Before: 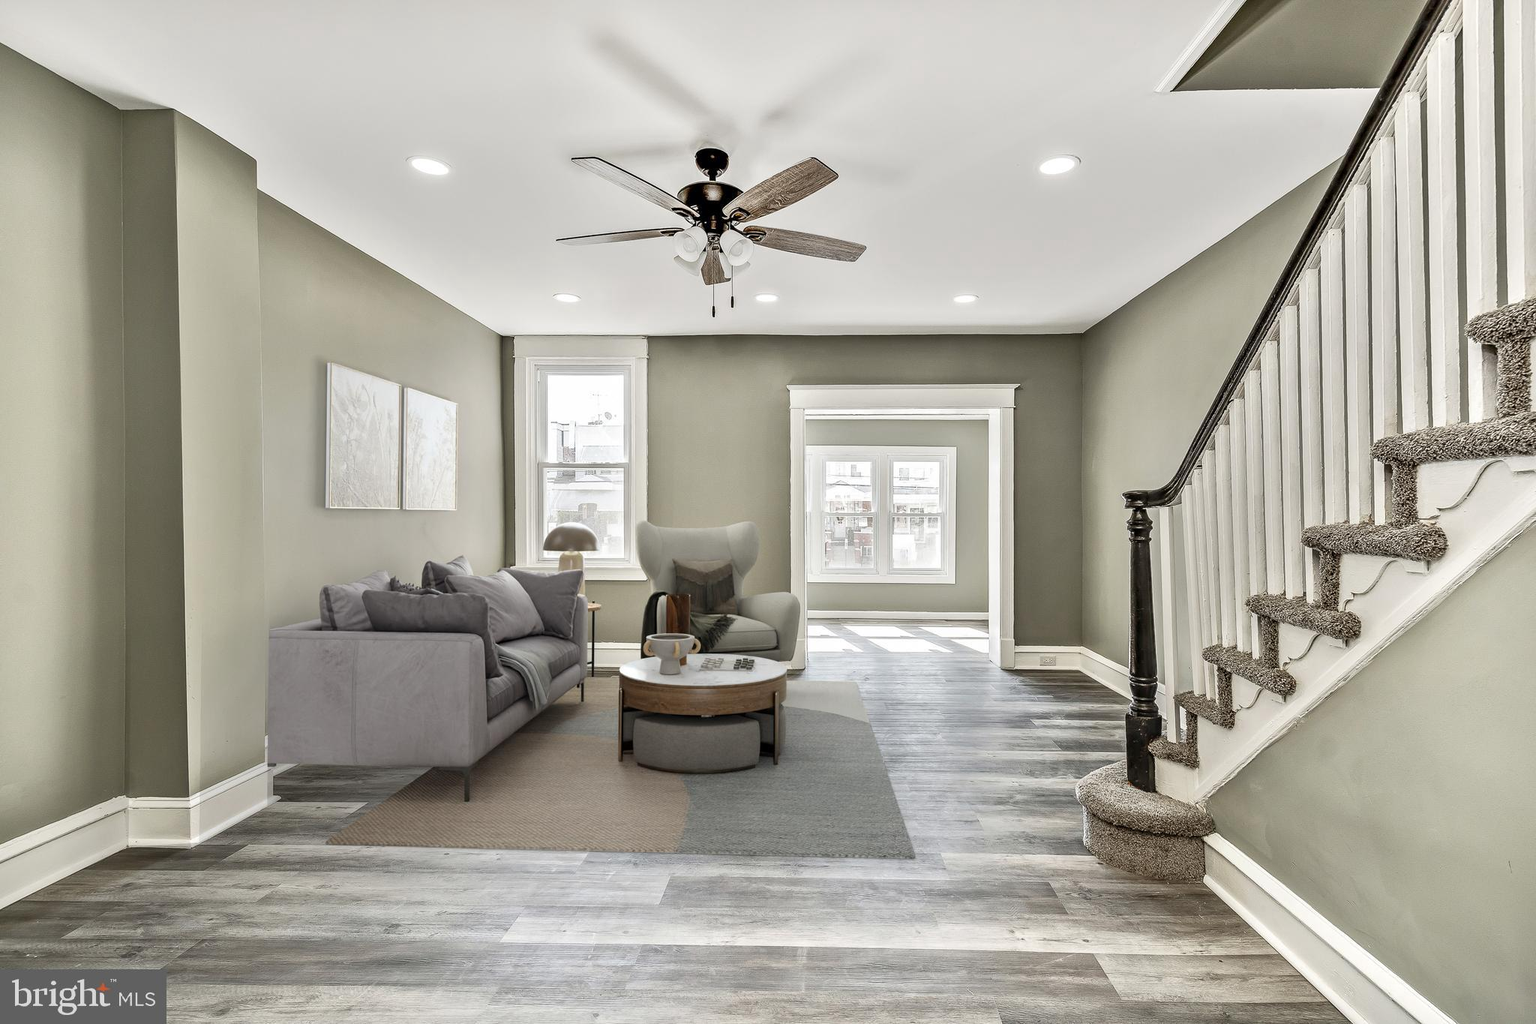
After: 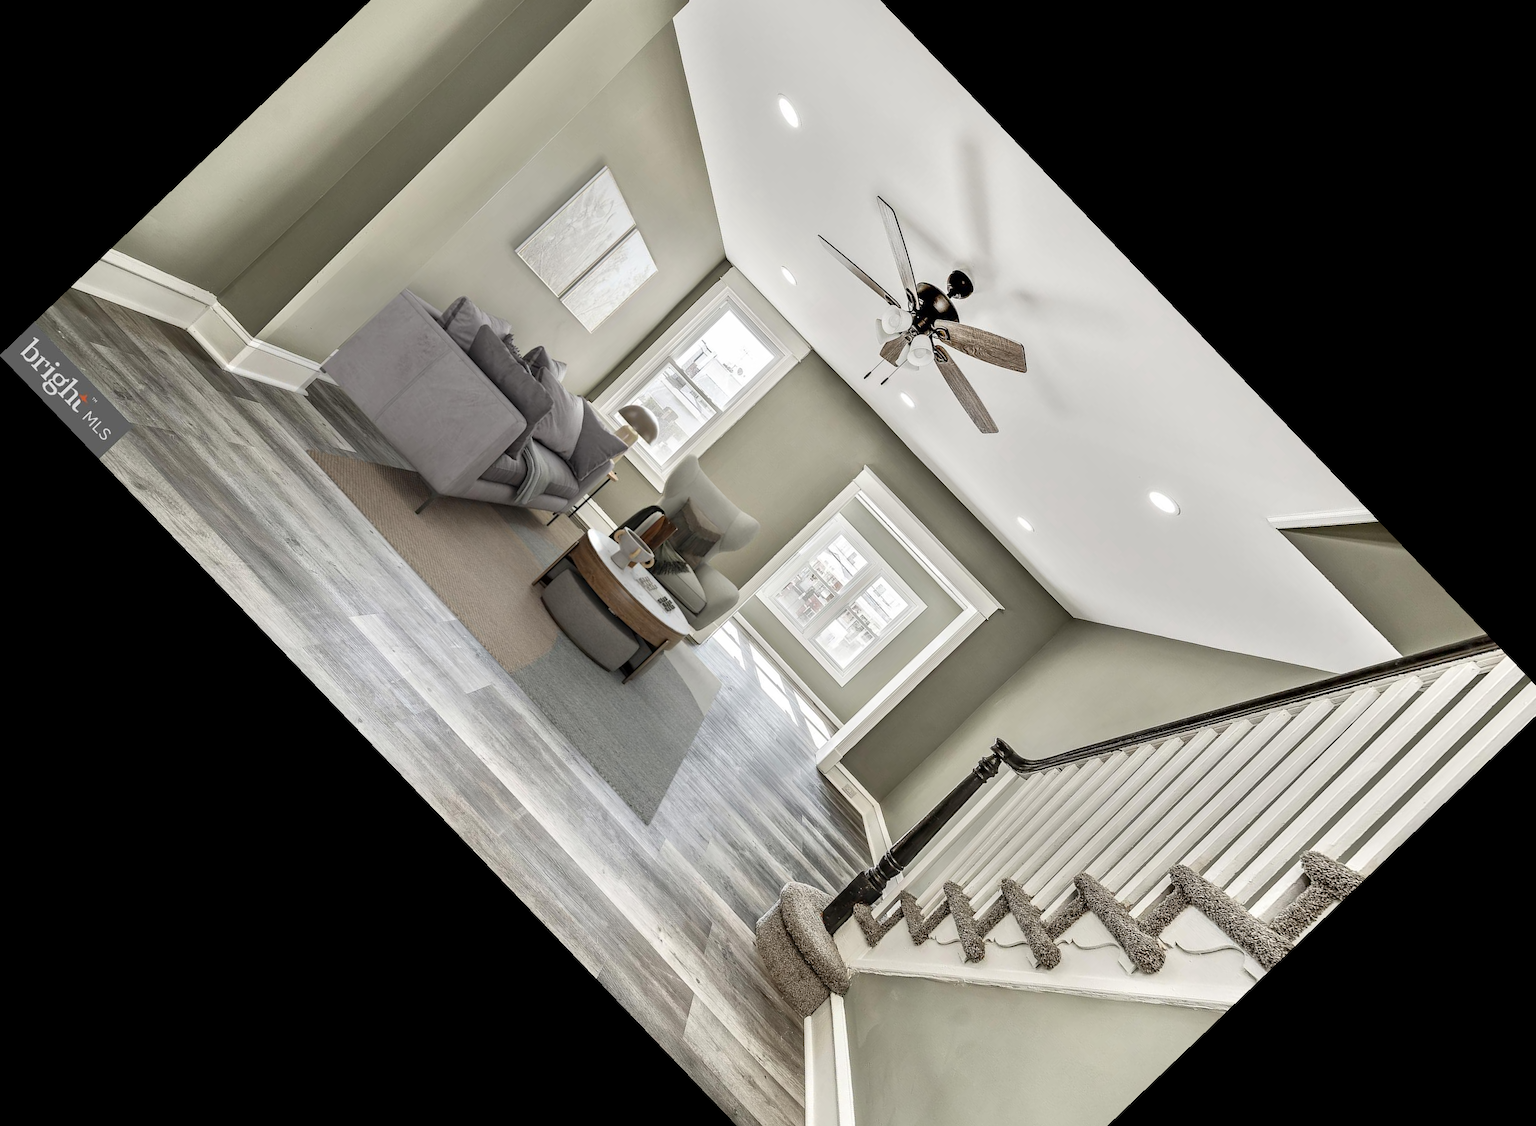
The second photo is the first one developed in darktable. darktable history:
white balance: emerald 1
crop and rotate: angle -46.26°, top 16.234%, right 0.912%, bottom 11.704%
